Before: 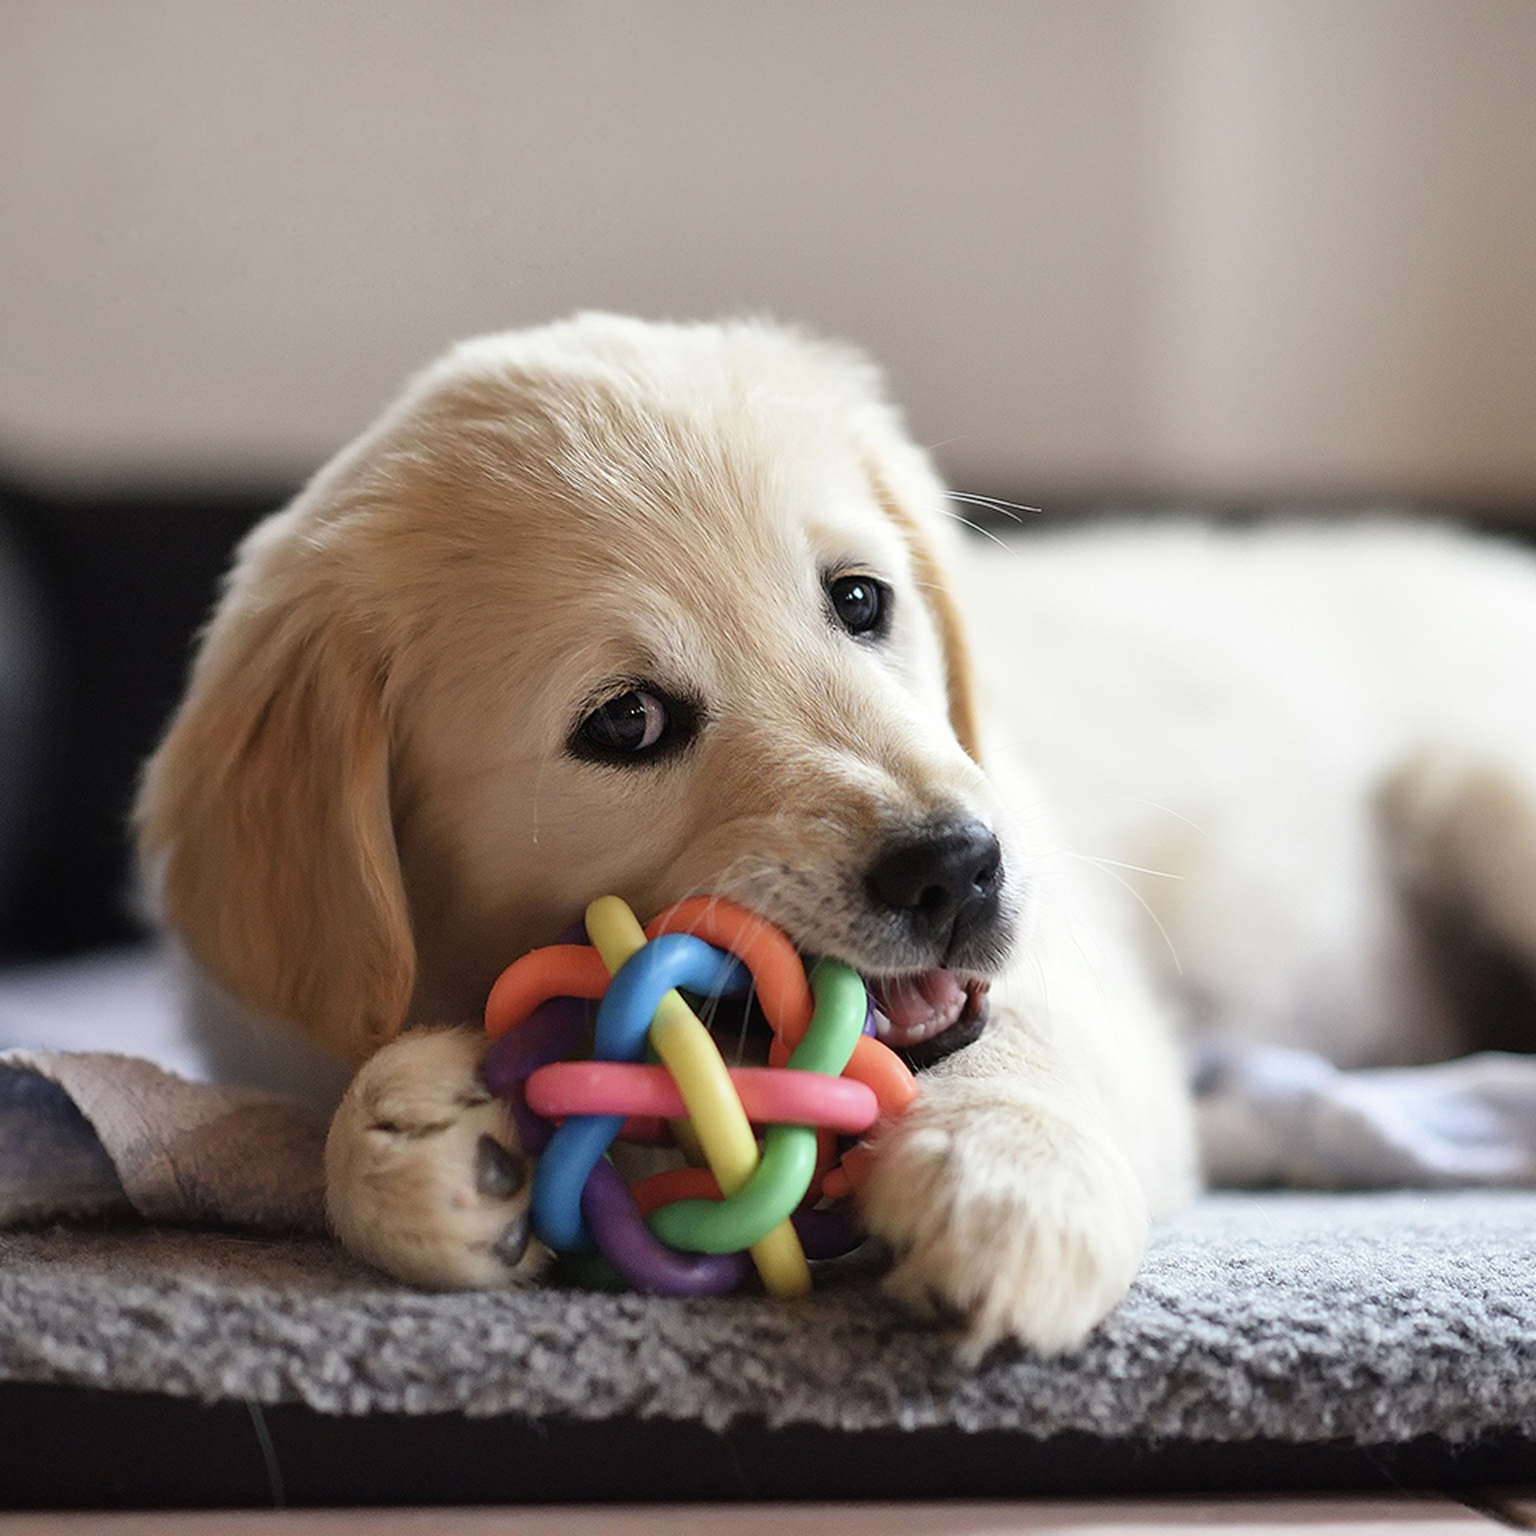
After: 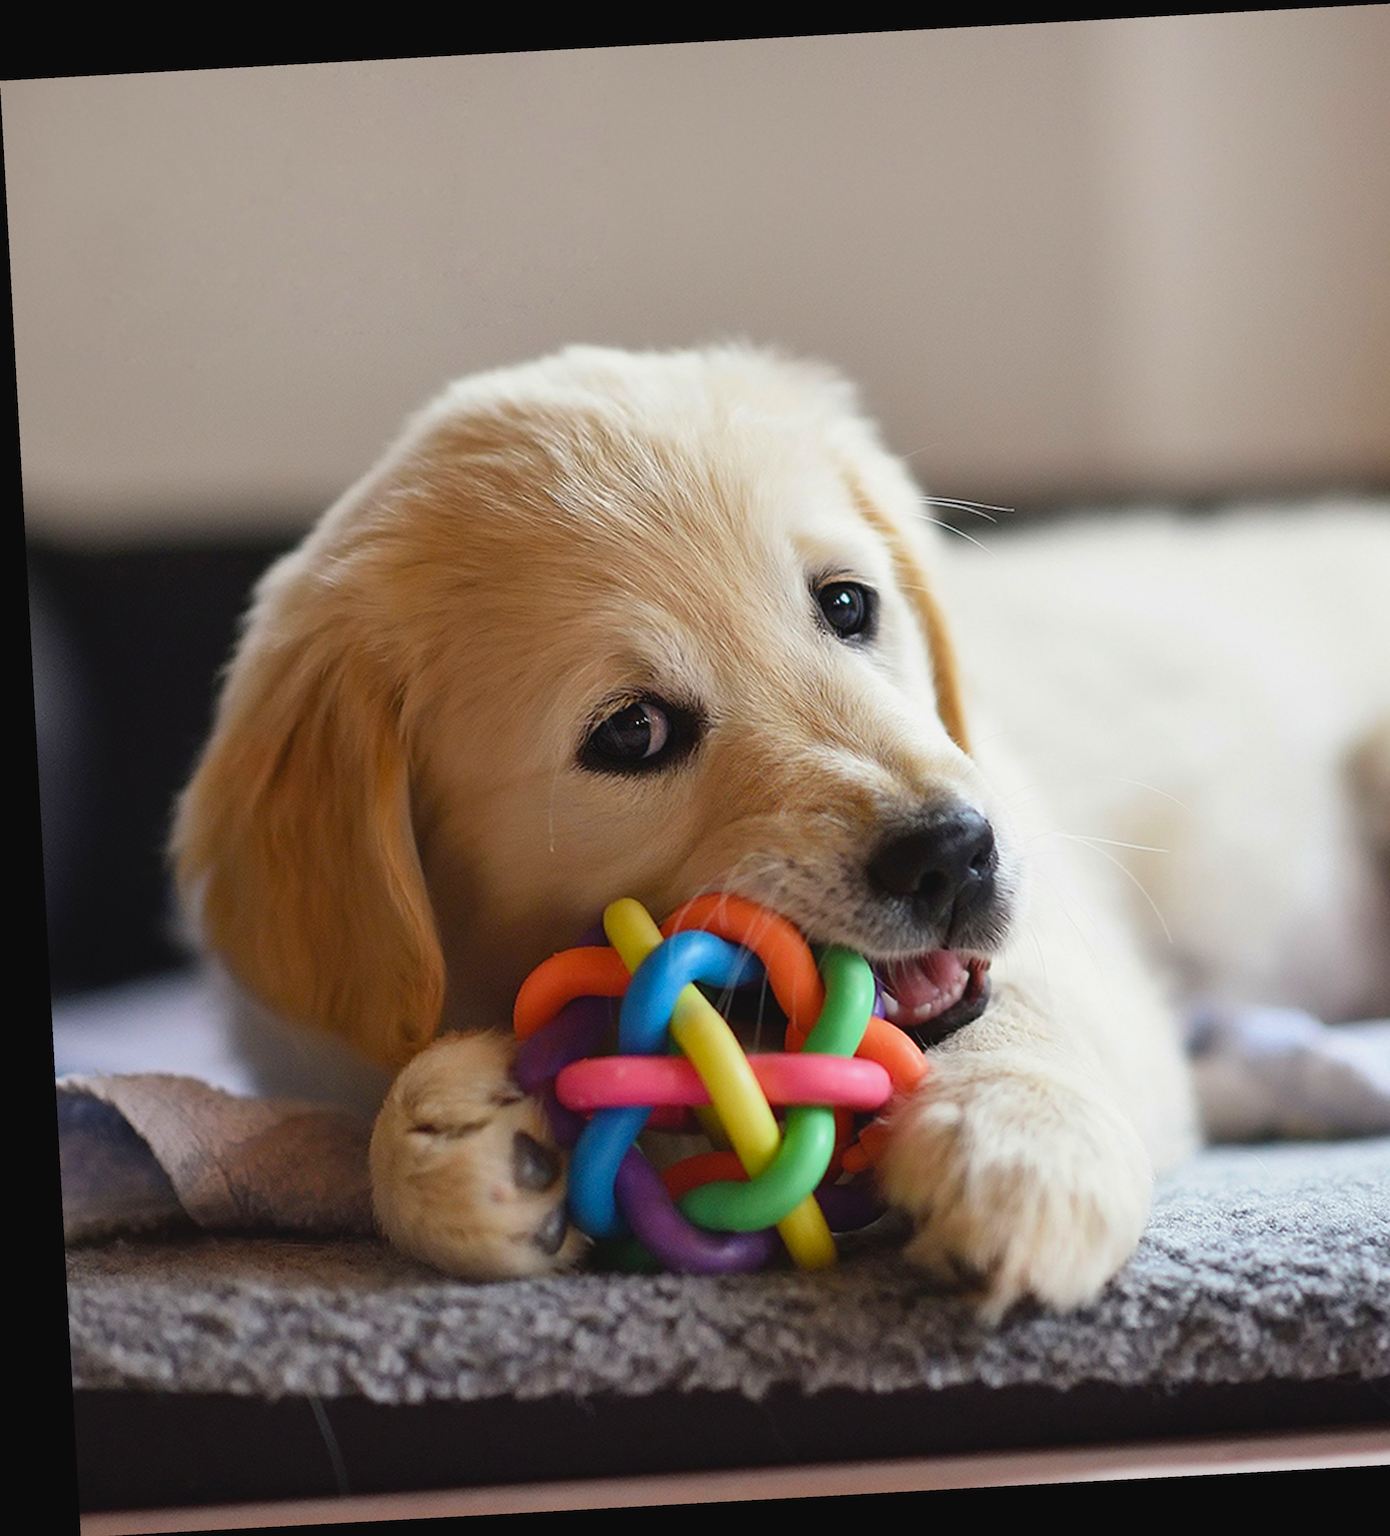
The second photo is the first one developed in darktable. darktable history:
contrast brightness saturation: contrast -0.08, brightness -0.04, saturation -0.11
crop: right 9.509%, bottom 0.031%
color balance rgb: perceptual saturation grading › global saturation 20%, global vibrance 20%
rotate and perspective: rotation -3.18°, automatic cropping off
